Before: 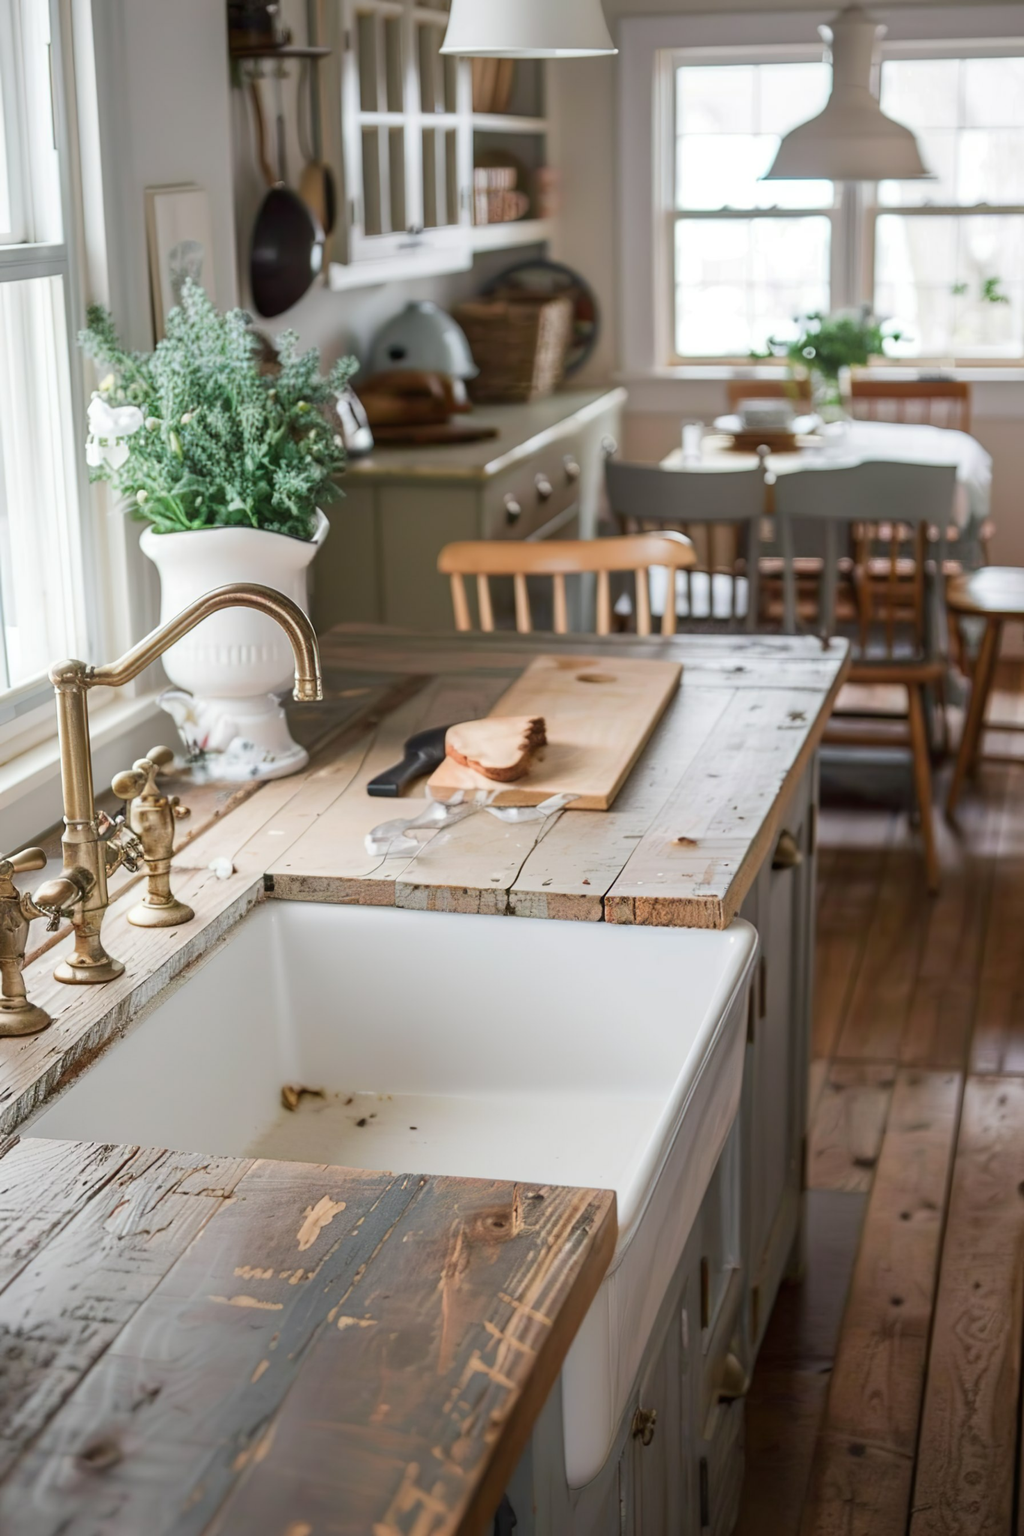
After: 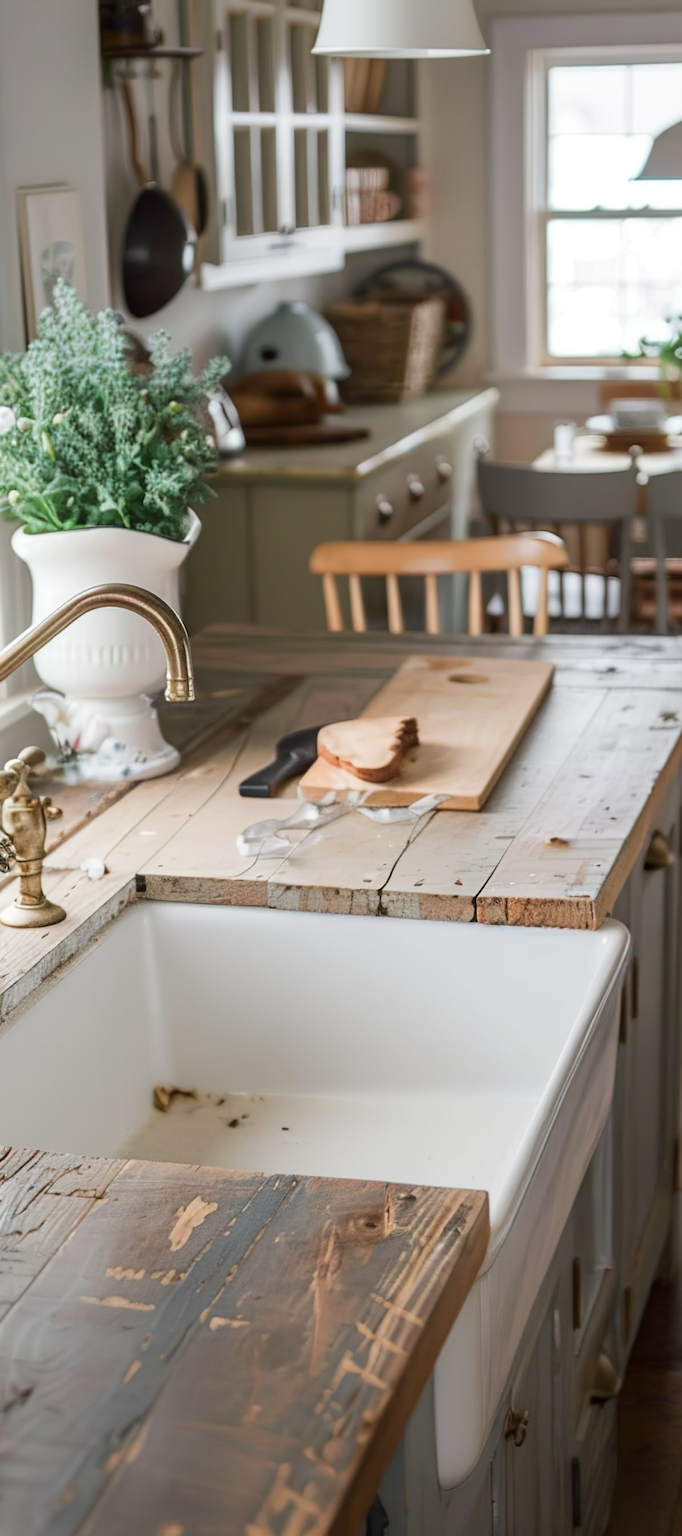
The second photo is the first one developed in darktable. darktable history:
crop and rotate: left 12.58%, right 20.793%
